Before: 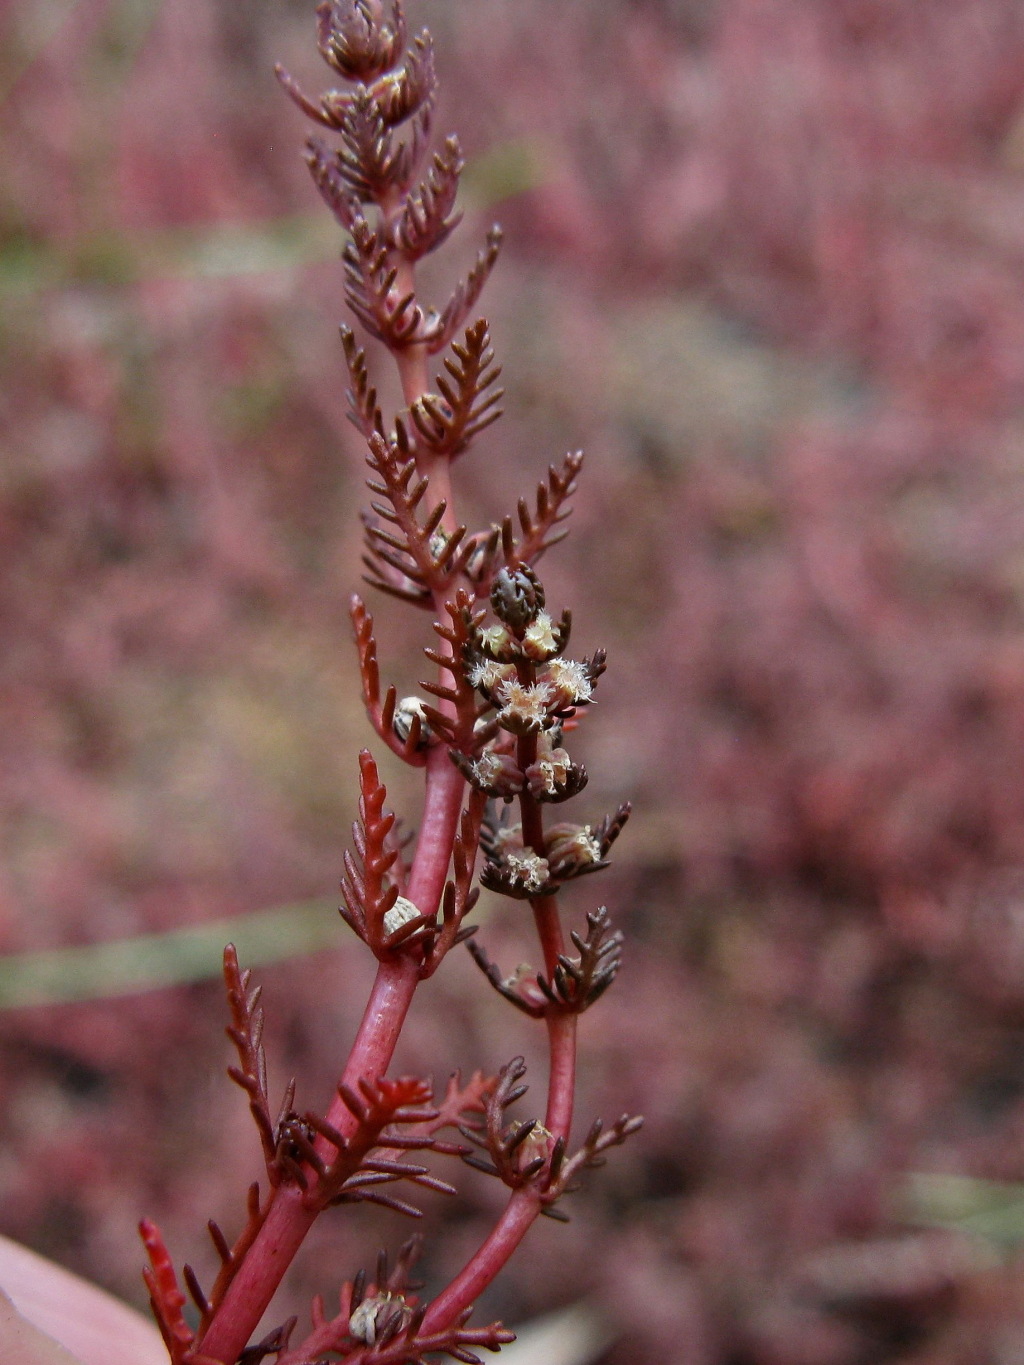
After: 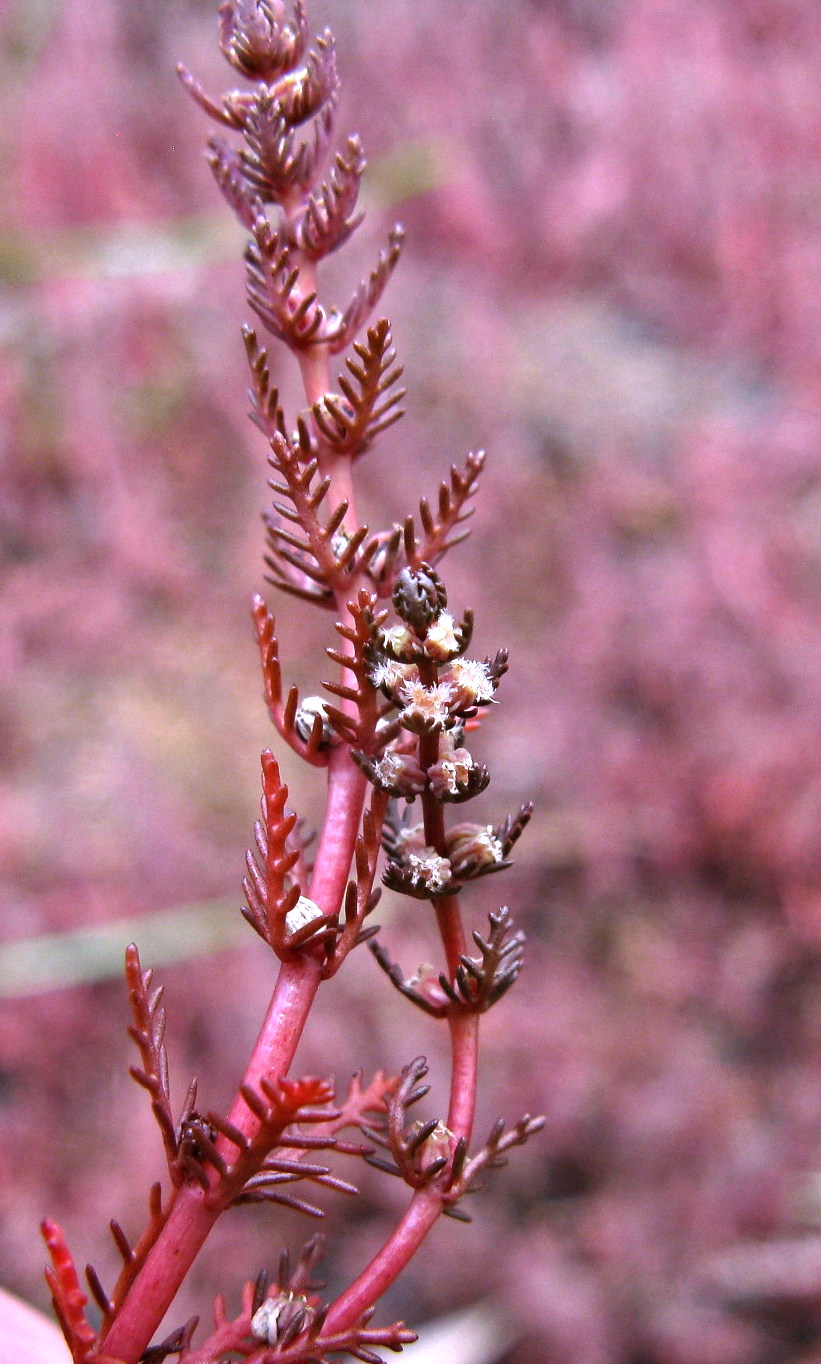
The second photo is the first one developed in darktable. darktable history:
crop and rotate: left 9.597%, right 10.195%
shadows and highlights: highlights color adjustment 0%, soften with gaussian
exposure: black level correction 0, exposure 0.9 EV, compensate highlight preservation false
white balance: red 1.042, blue 1.17
